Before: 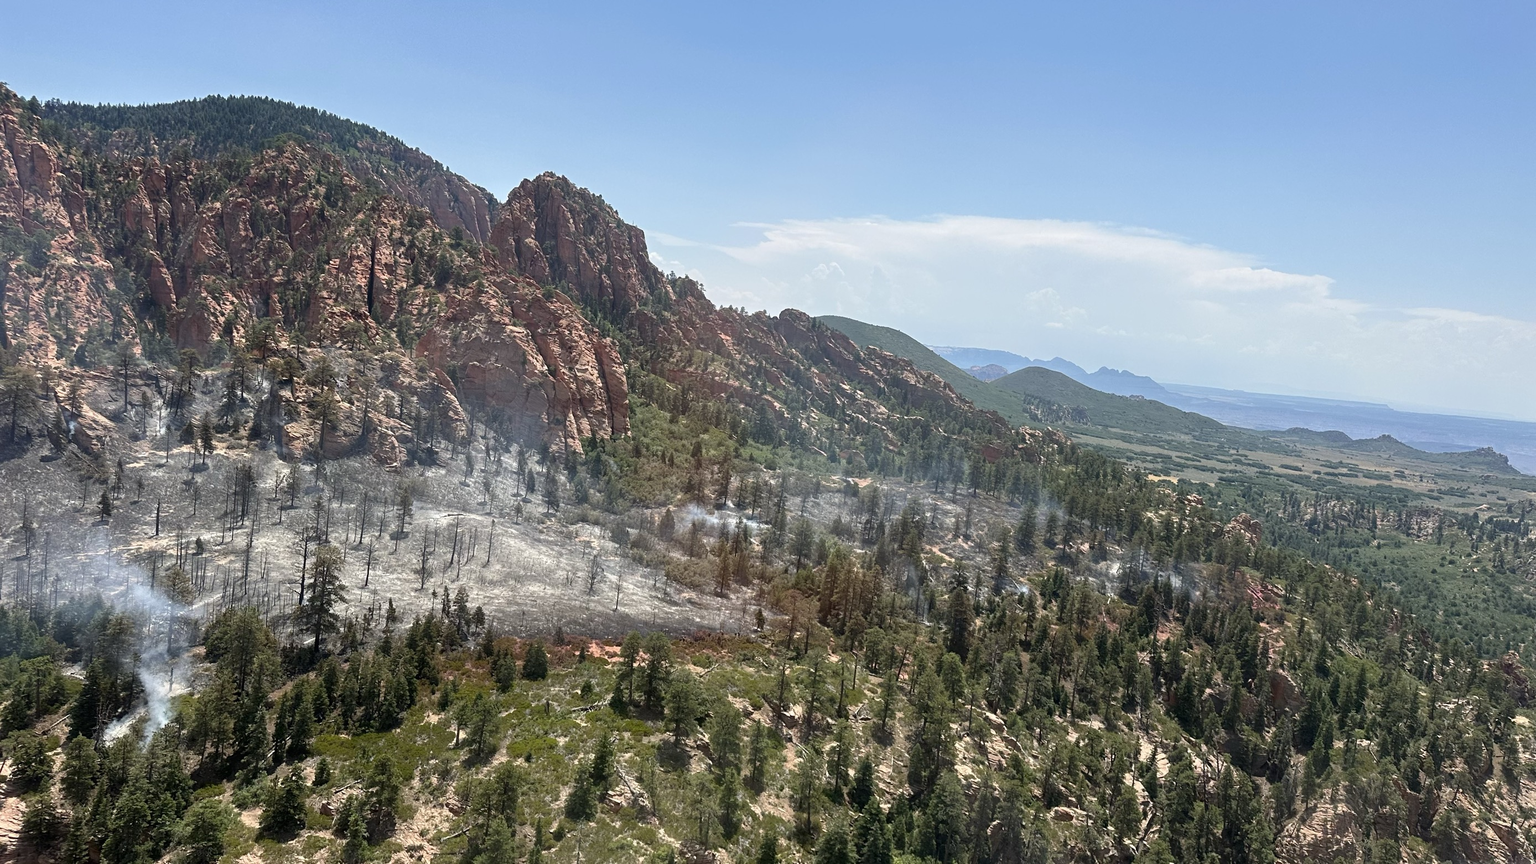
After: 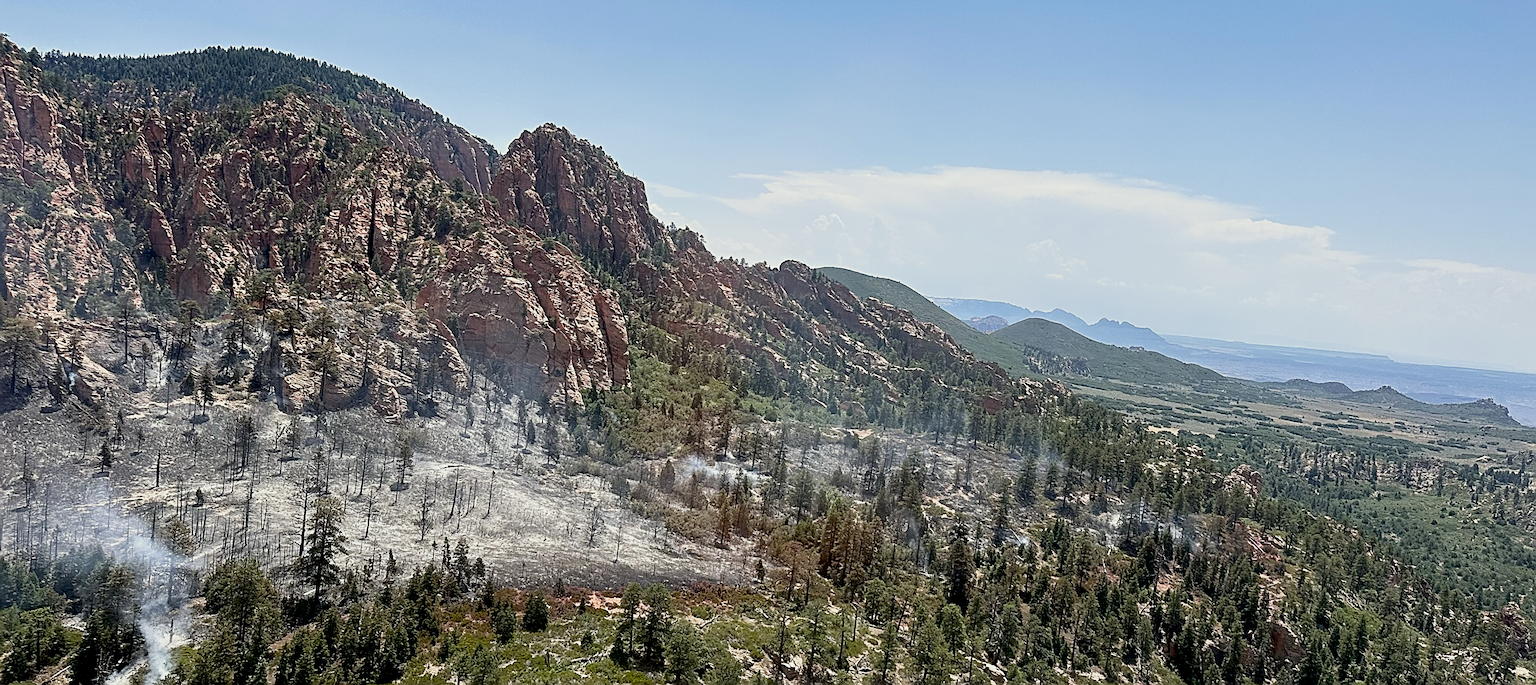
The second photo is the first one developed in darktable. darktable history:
base curve: curves: ch0 [(0, 0) (0.088, 0.125) (0.176, 0.251) (0.354, 0.501) (0.613, 0.749) (1, 0.877)], preserve colors none
crop and rotate: top 5.667%, bottom 14.937%
exposure: black level correction 0.011, exposure -0.478 EV, compensate highlight preservation false
contrast equalizer: octaves 7, y [[0.6 ×6], [0.55 ×6], [0 ×6], [0 ×6], [0 ×6]], mix 0.15
split-toning: shadows › saturation 0.61, highlights › saturation 0.58, balance -28.74, compress 87.36%
sharpen: amount 1
white balance: emerald 1
